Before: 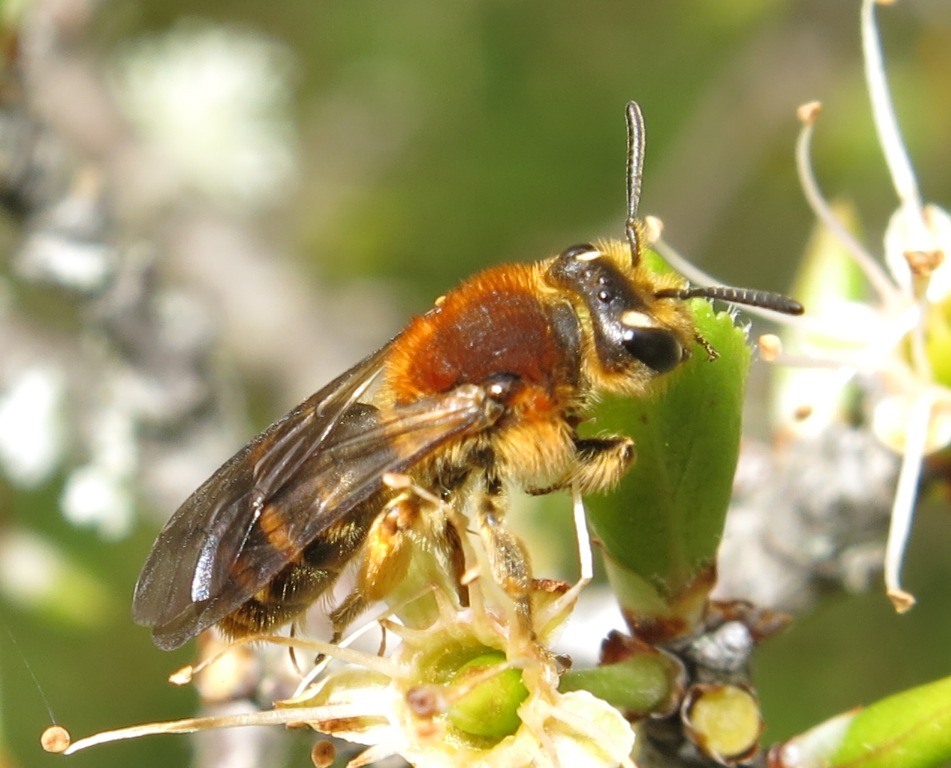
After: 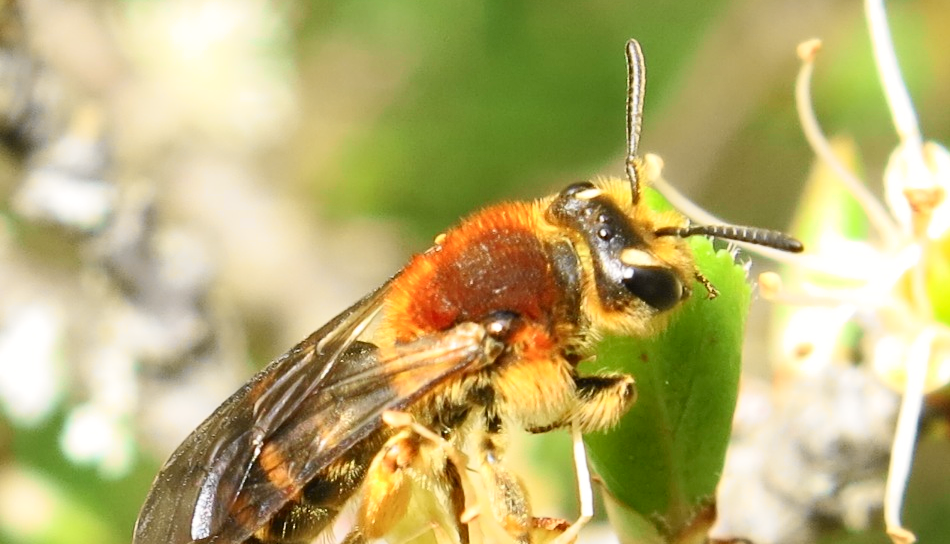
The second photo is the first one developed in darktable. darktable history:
haze removal: strength 0.106, compatibility mode true, adaptive false
crop and rotate: top 8.175%, bottom 20.978%
tone curve: curves: ch0 [(0, 0) (0.055, 0.05) (0.258, 0.287) (0.434, 0.526) (0.517, 0.648) (0.745, 0.874) (1, 1)]; ch1 [(0, 0) (0.346, 0.307) (0.418, 0.383) (0.46, 0.439) (0.482, 0.493) (0.502, 0.503) (0.517, 0.514) (0.55, 0.561) (0.588, 0.603) (0.646, 0.688) (1, 1)]; ch2 [(0, 0) (0.346, 0.34) (0.431, 0.45) (0.485, 0.499) (0.5, 0.503) (0.527, 0.525) (0.545, 0.562) (0.679, 0.706) (1, 1)], color space Lab, independent channels, preserve colors none
